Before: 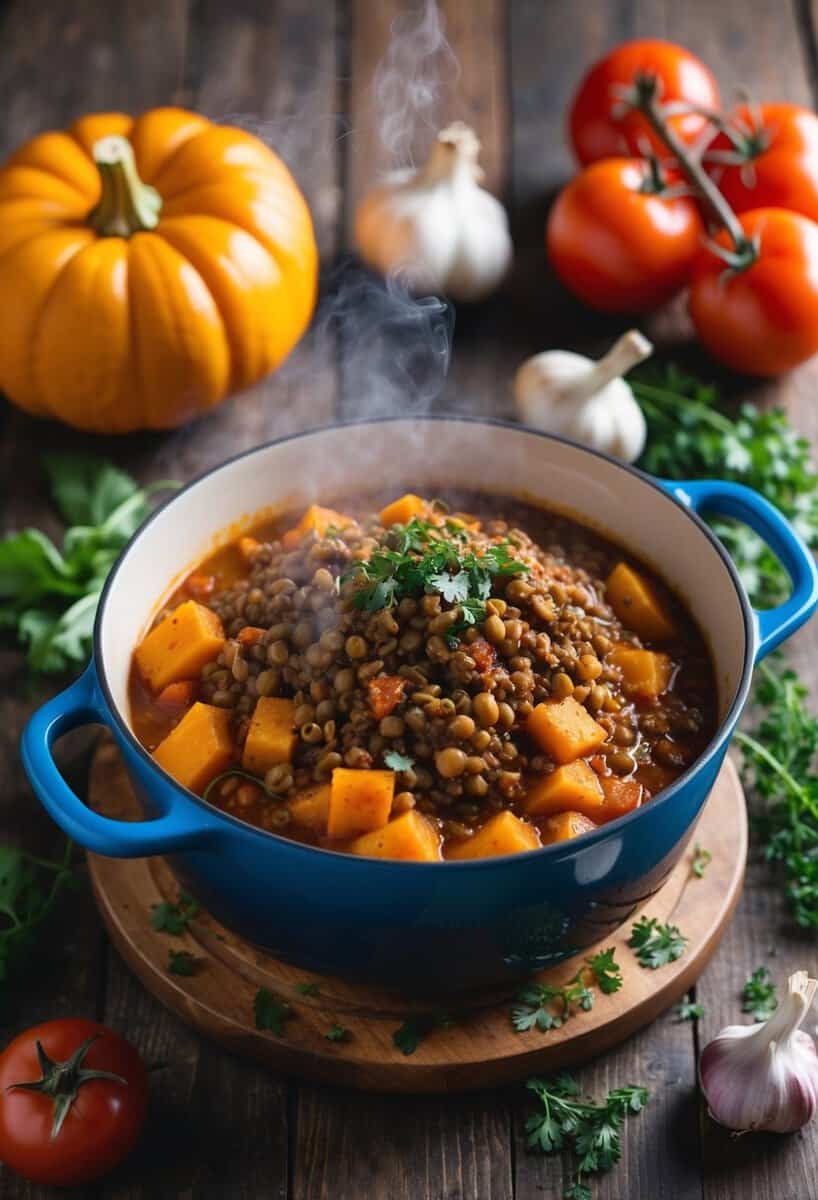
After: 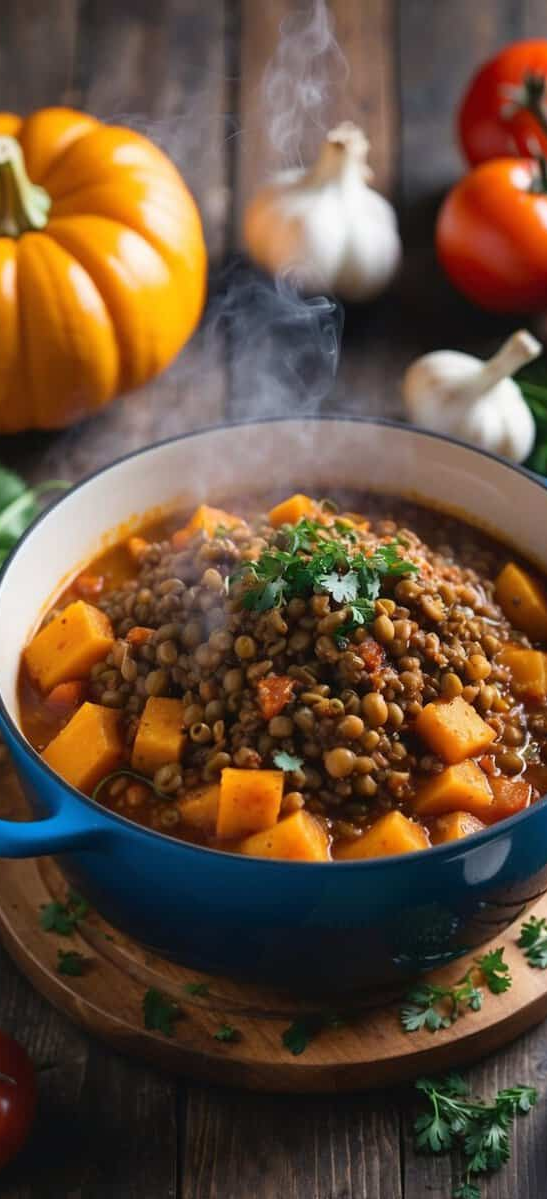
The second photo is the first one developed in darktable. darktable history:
crop and rotate: left 13.617%, right 19.495%
